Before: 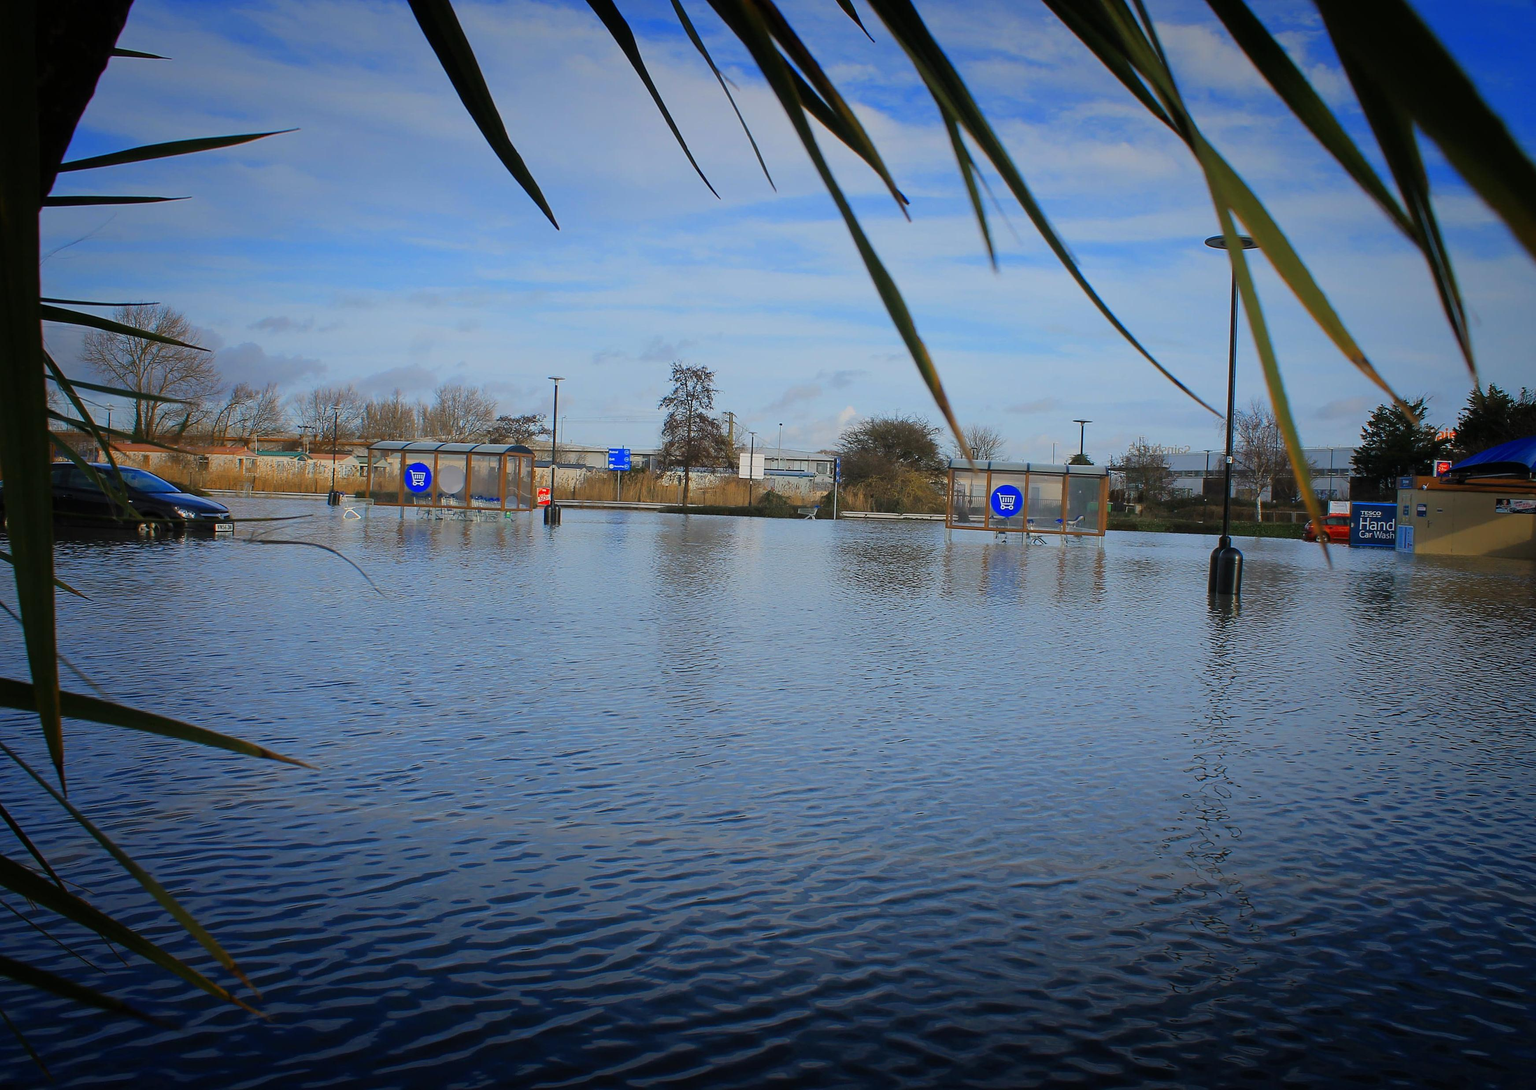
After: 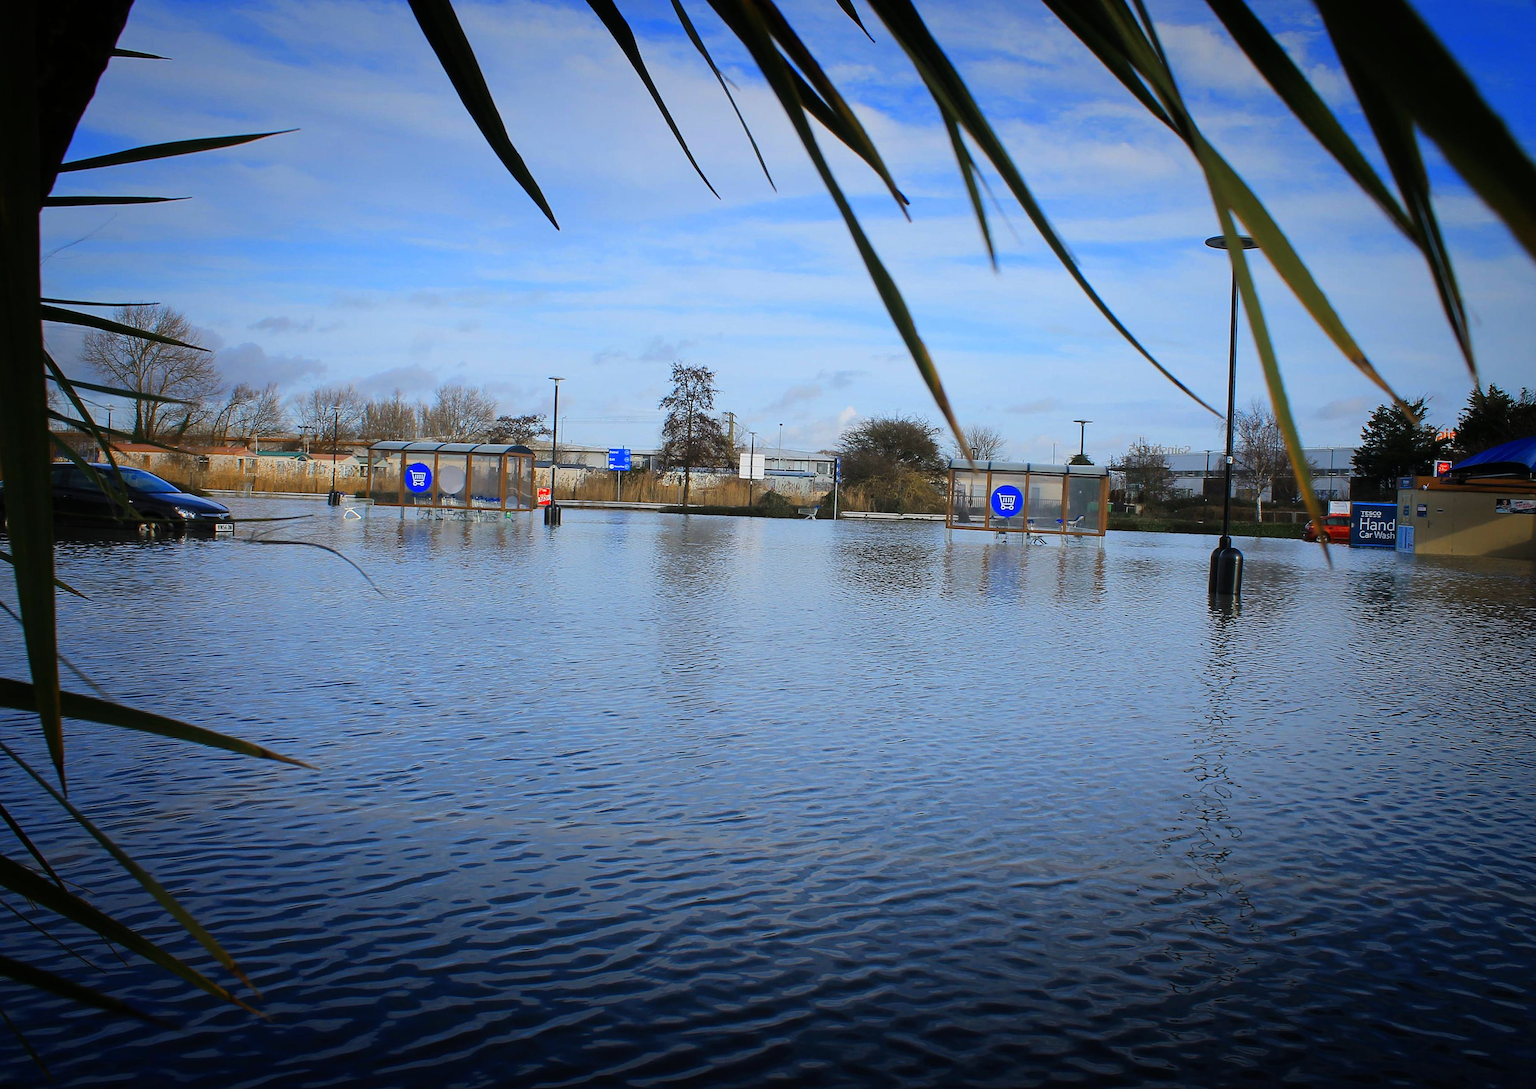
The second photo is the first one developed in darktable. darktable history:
exposure: compensate highlight preservation false
white balance: red 0.976, blue 1.04
tone equalizer: -8 EV -0.417 EV, -7 EV -0.389 EV, -6 EV -0.333 EV, -5 EV -0.222 EV, -3 EV 0.222 EV, -2 EV 0.333 EV, -1 EV 0.389 EV, +0 EV 0.417 EV, edges refinement/feathering 500, mask exposure compensation -1.57 EV, preserve details no
